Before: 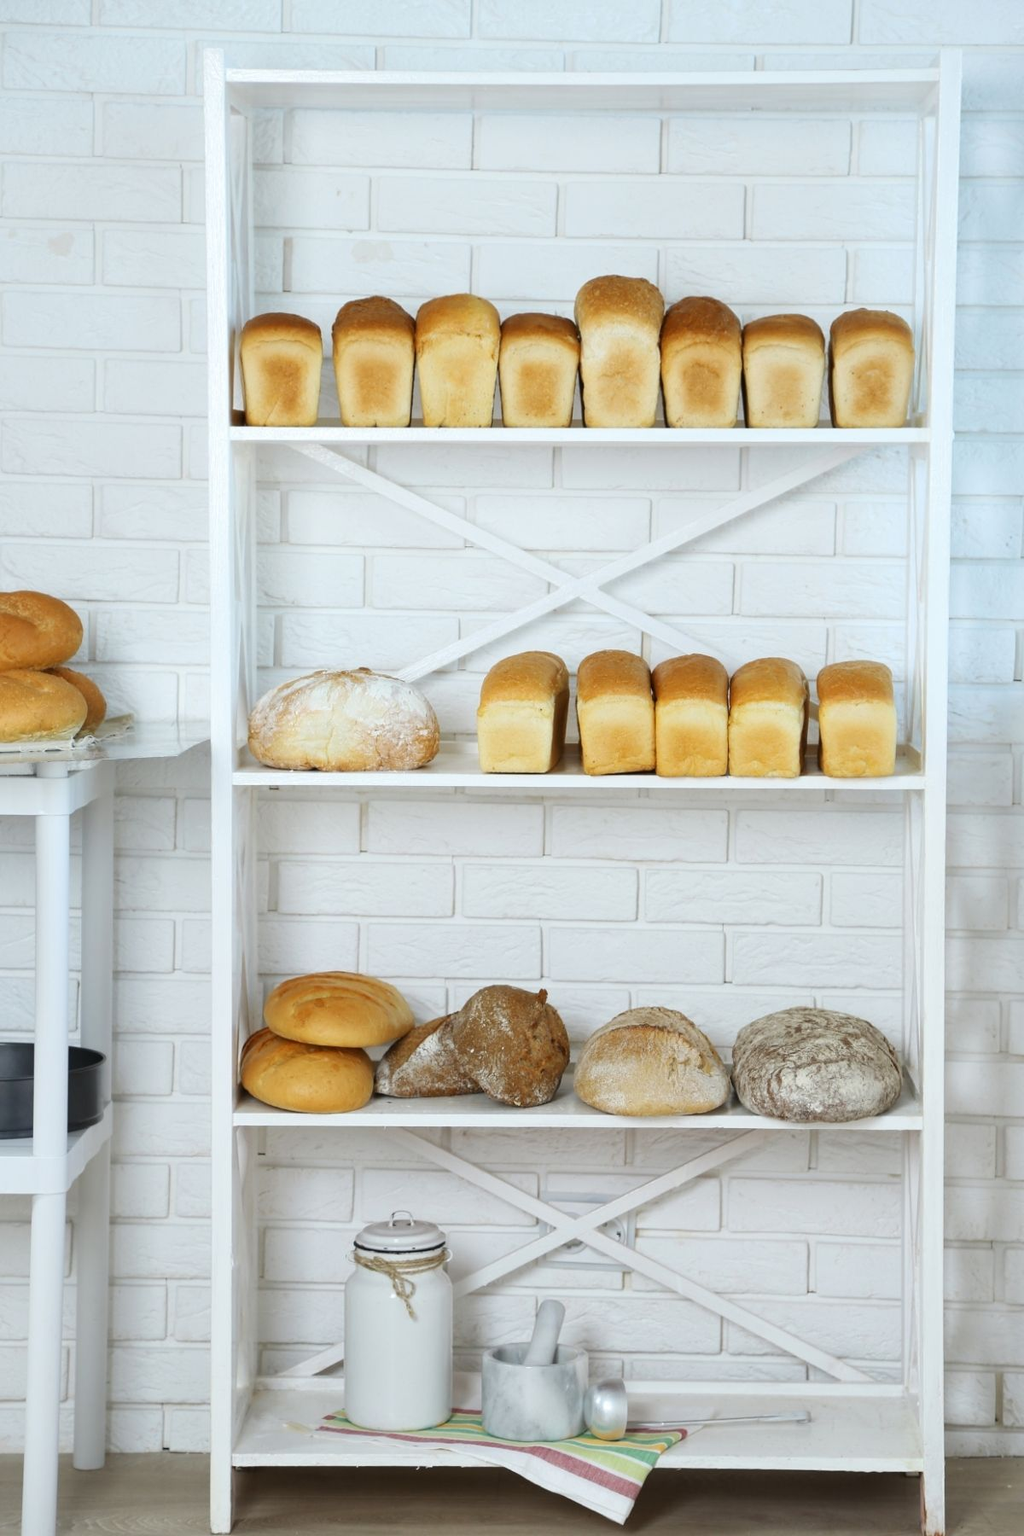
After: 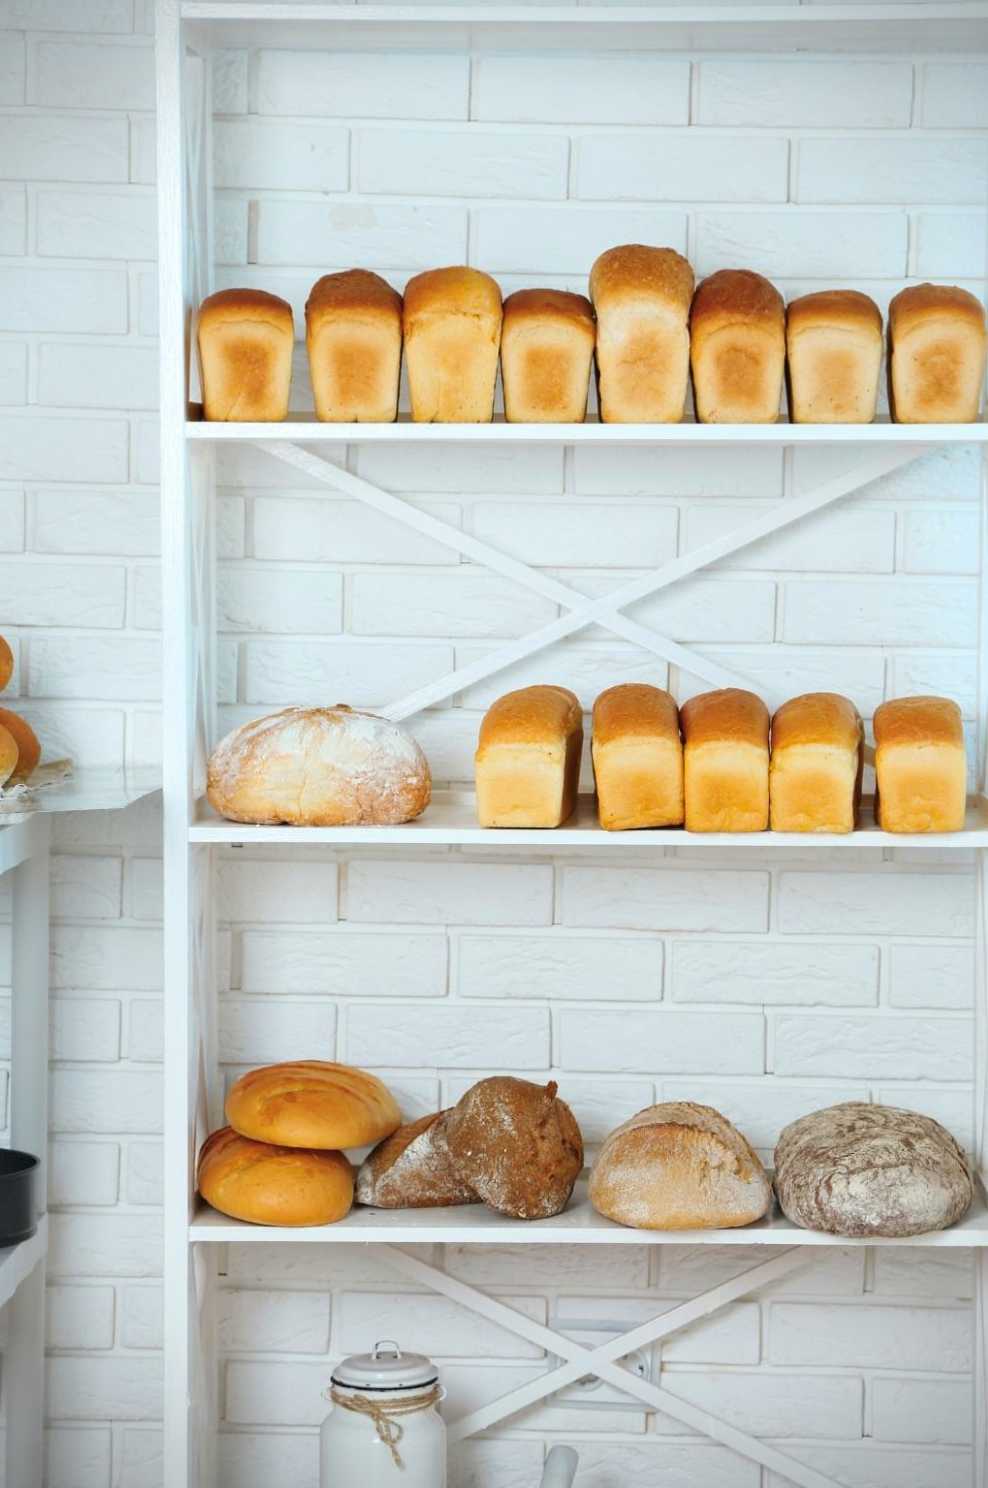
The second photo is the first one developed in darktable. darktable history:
color balance rgb: linear chroma grading › global chroma 25.508%, perceptual saturation grading › global saturation 0.708%, hue shift -11.75°
vignetting: dithering 8-bit output
crop and rotate: left 7.074%, top 4.385%, right 10.577%, bottom 12.913%
